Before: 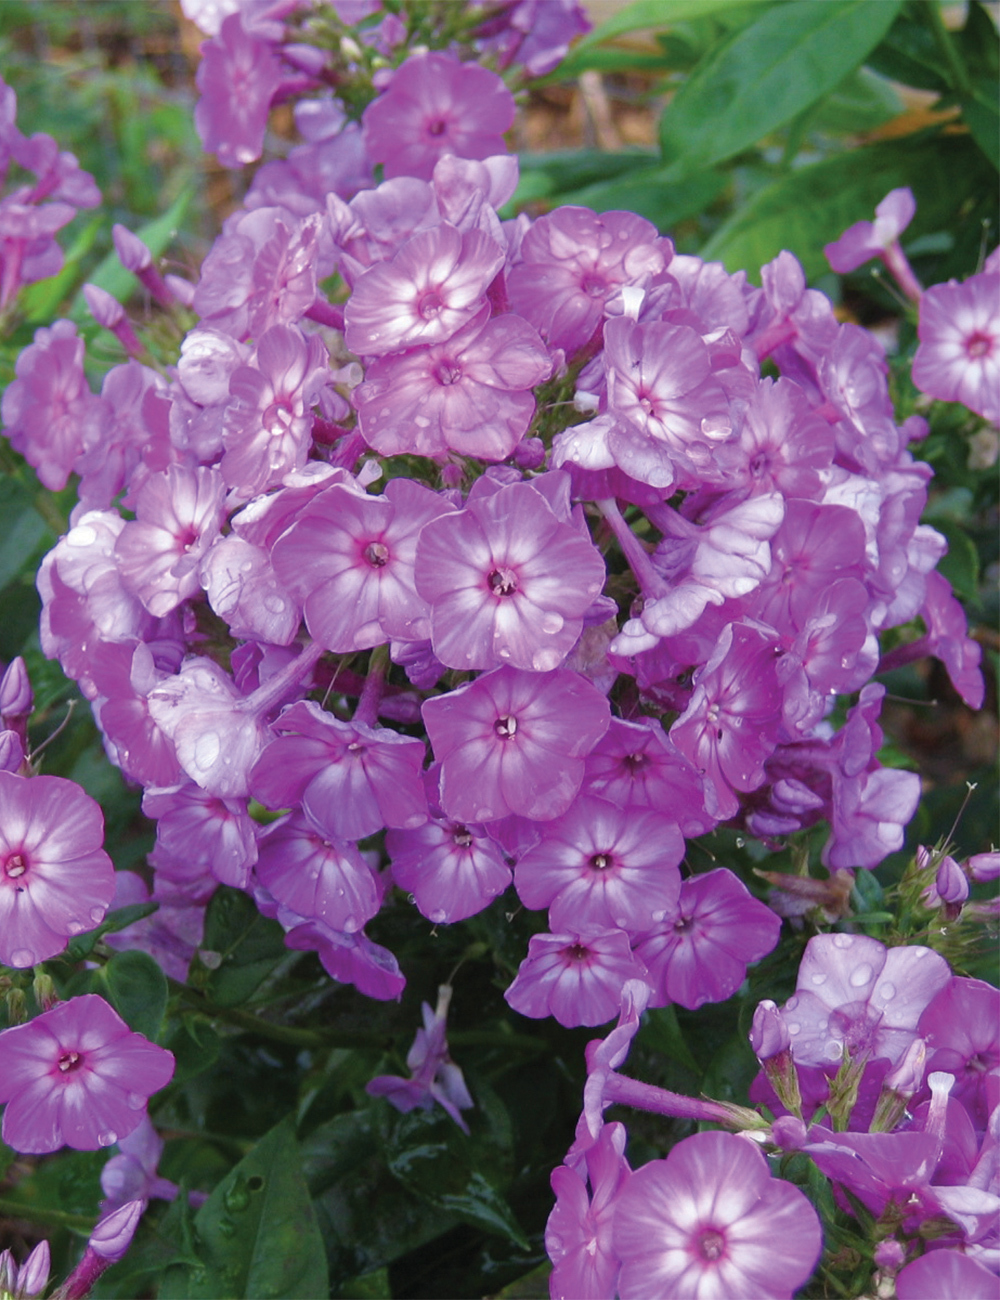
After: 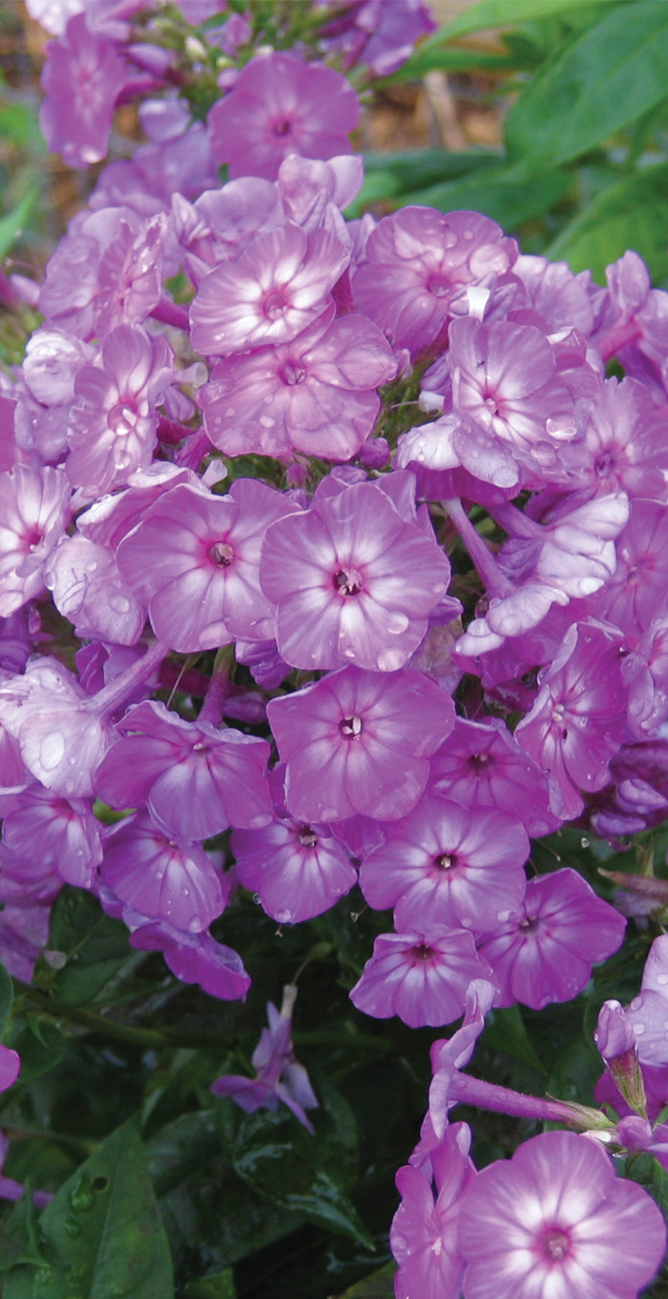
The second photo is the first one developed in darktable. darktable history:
tone equalizer: on, module defaults
crop and rotate: left 15.502%, right 17.692%
